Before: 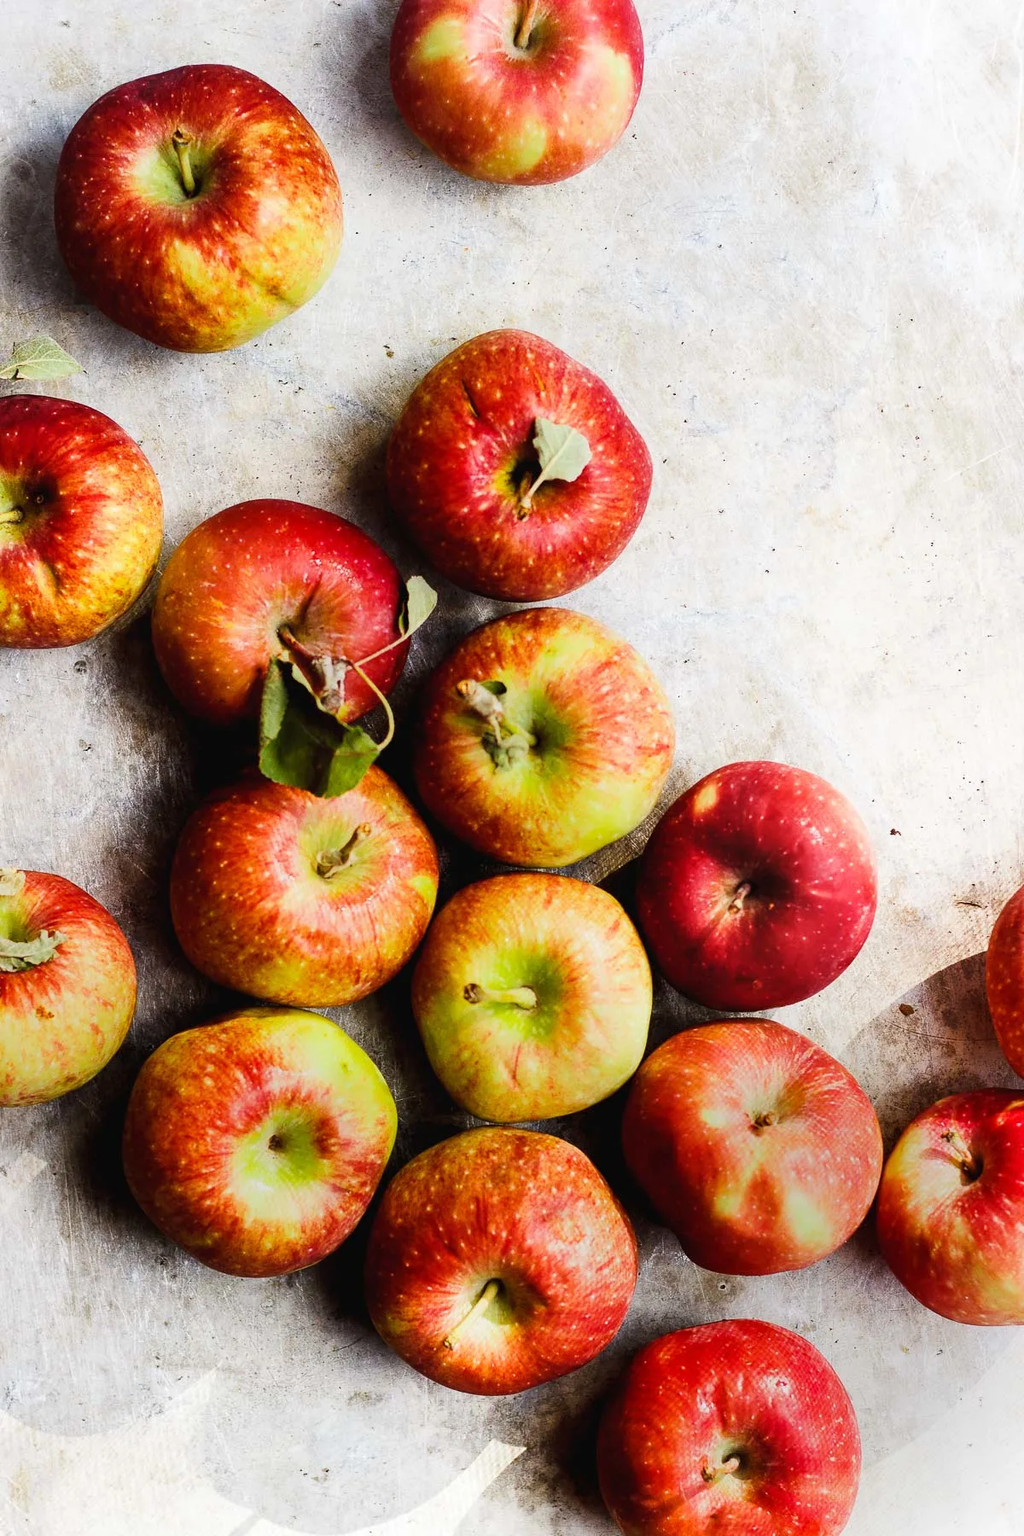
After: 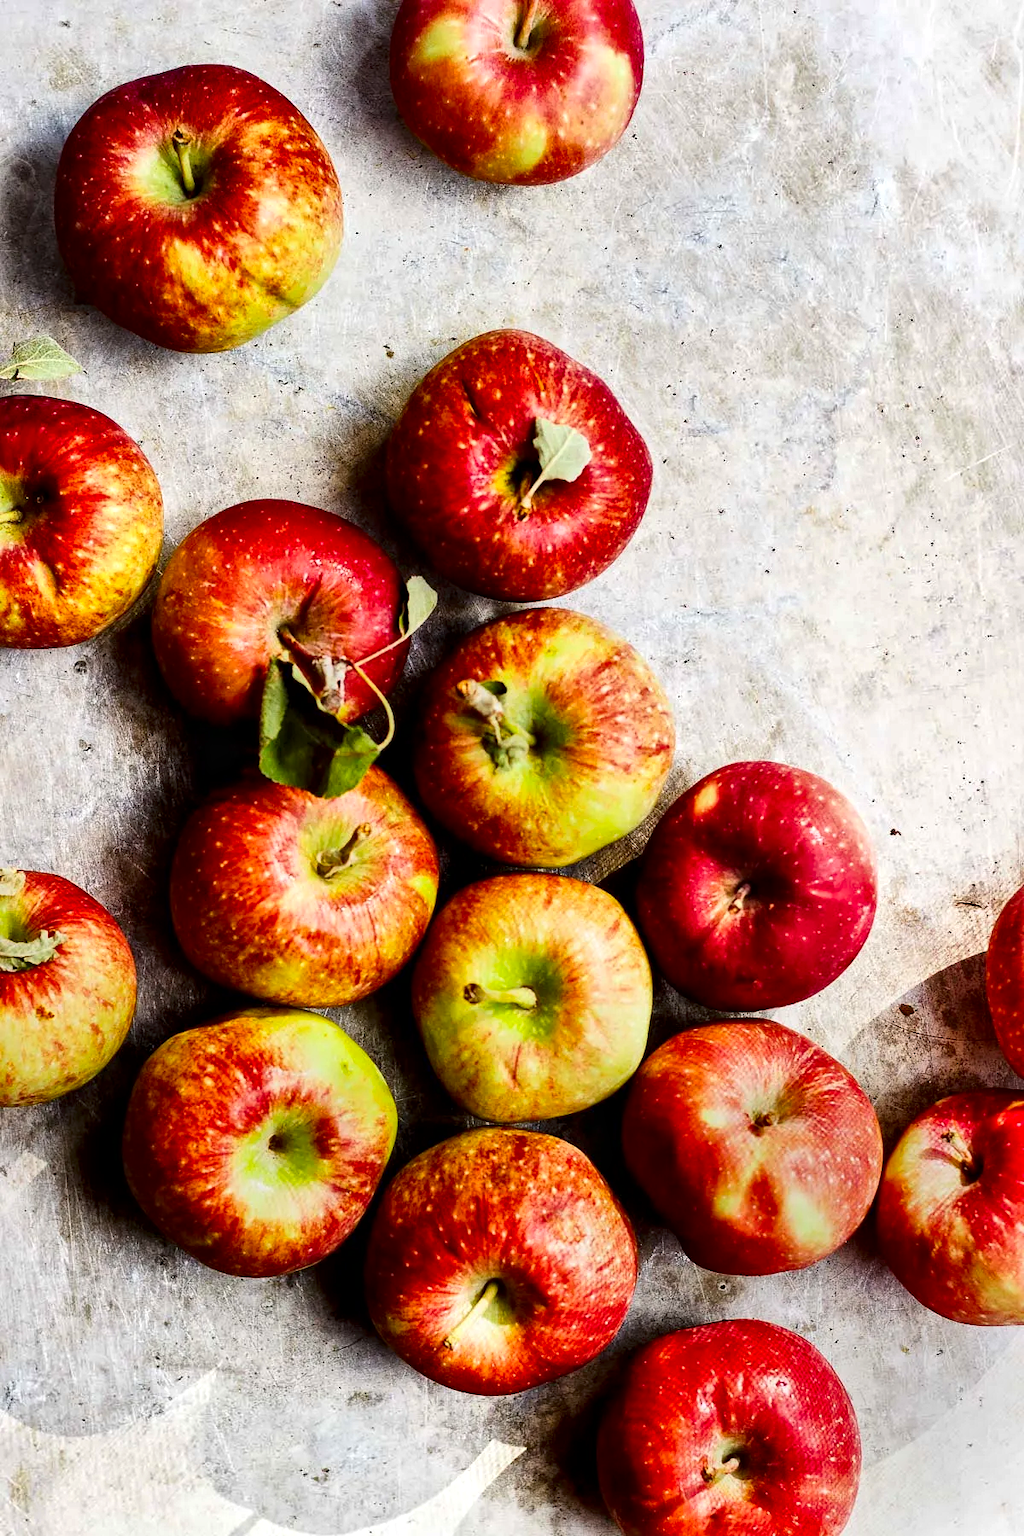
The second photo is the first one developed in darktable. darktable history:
contrast brightness saturation: contrast 0.13, brightness -0.05, saturation 0.16
shadows and highlights: soften with gaussian
local contrast: mode bilateral grid, contrast 20, coarseness 19, detail 163%, midtone range 0.2
